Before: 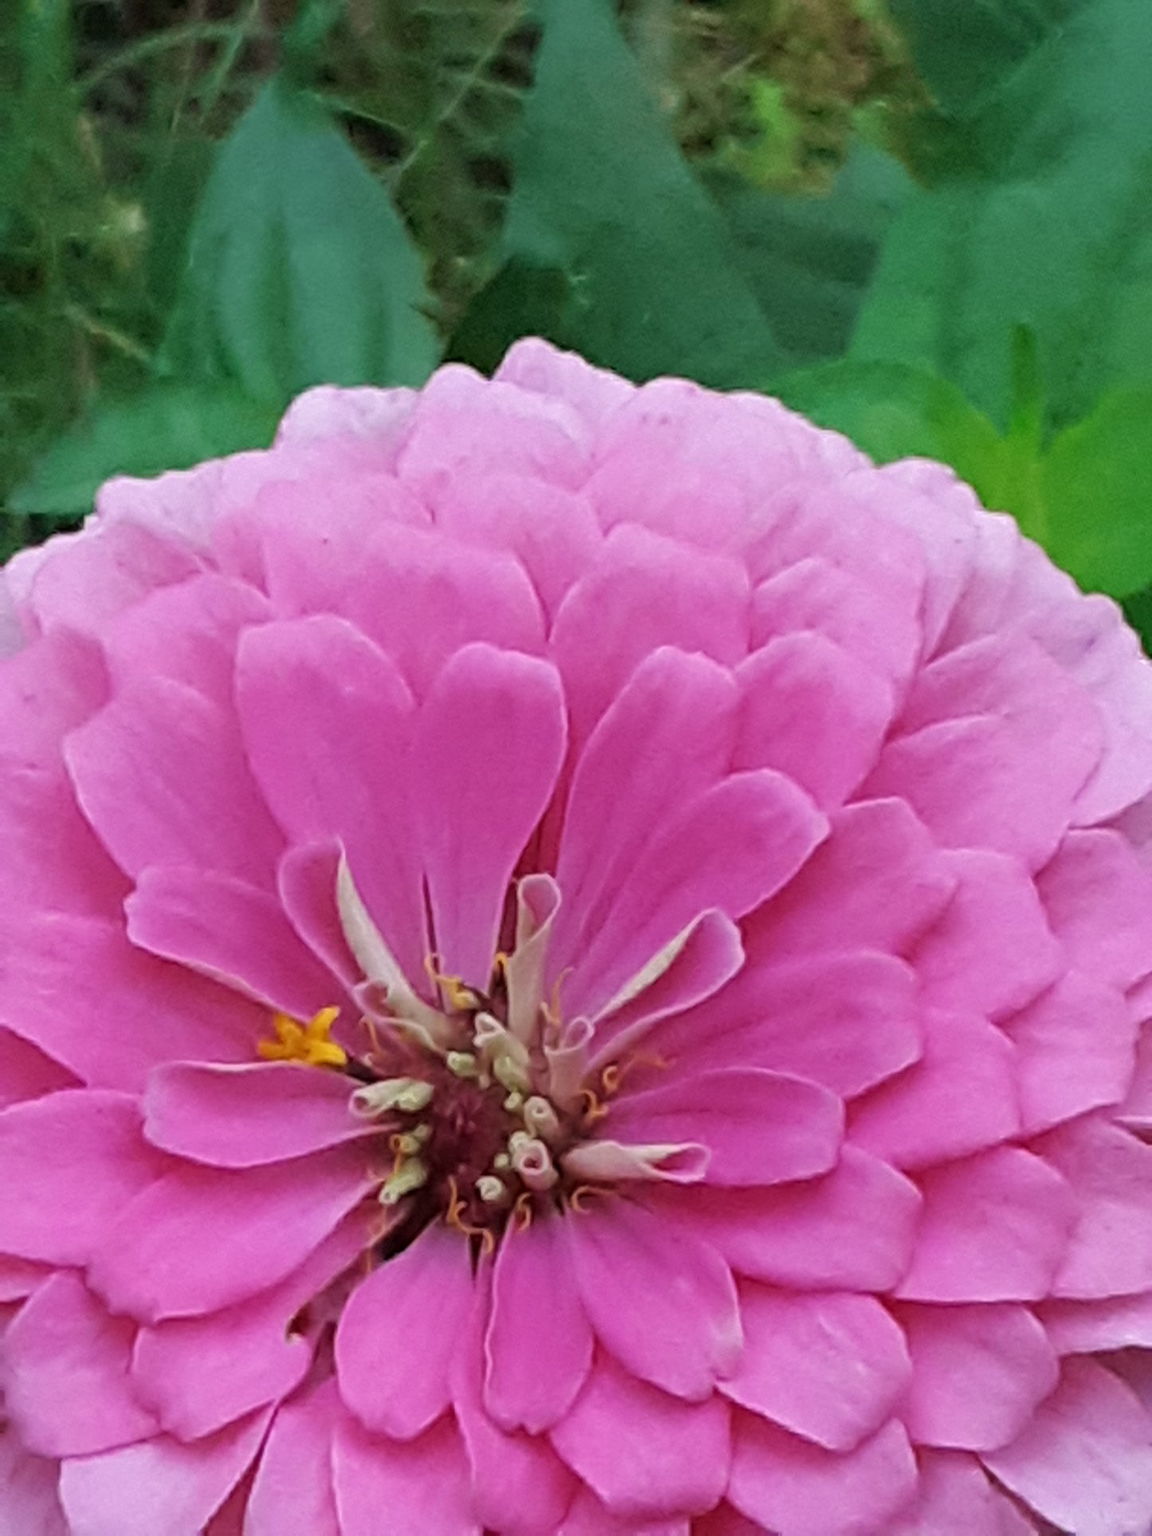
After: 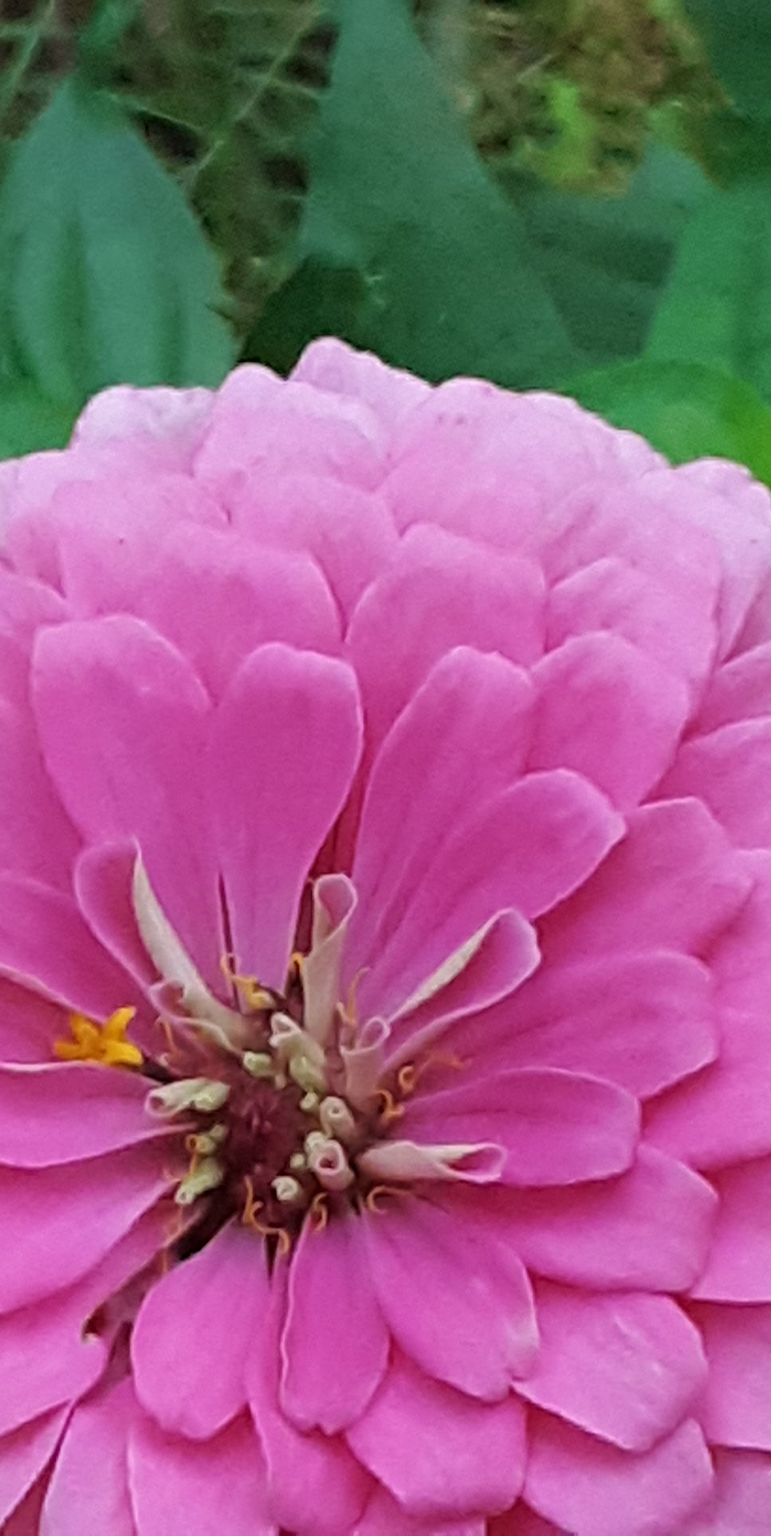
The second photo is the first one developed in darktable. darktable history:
crop and rotate: left 17.724%, right 15.221%
